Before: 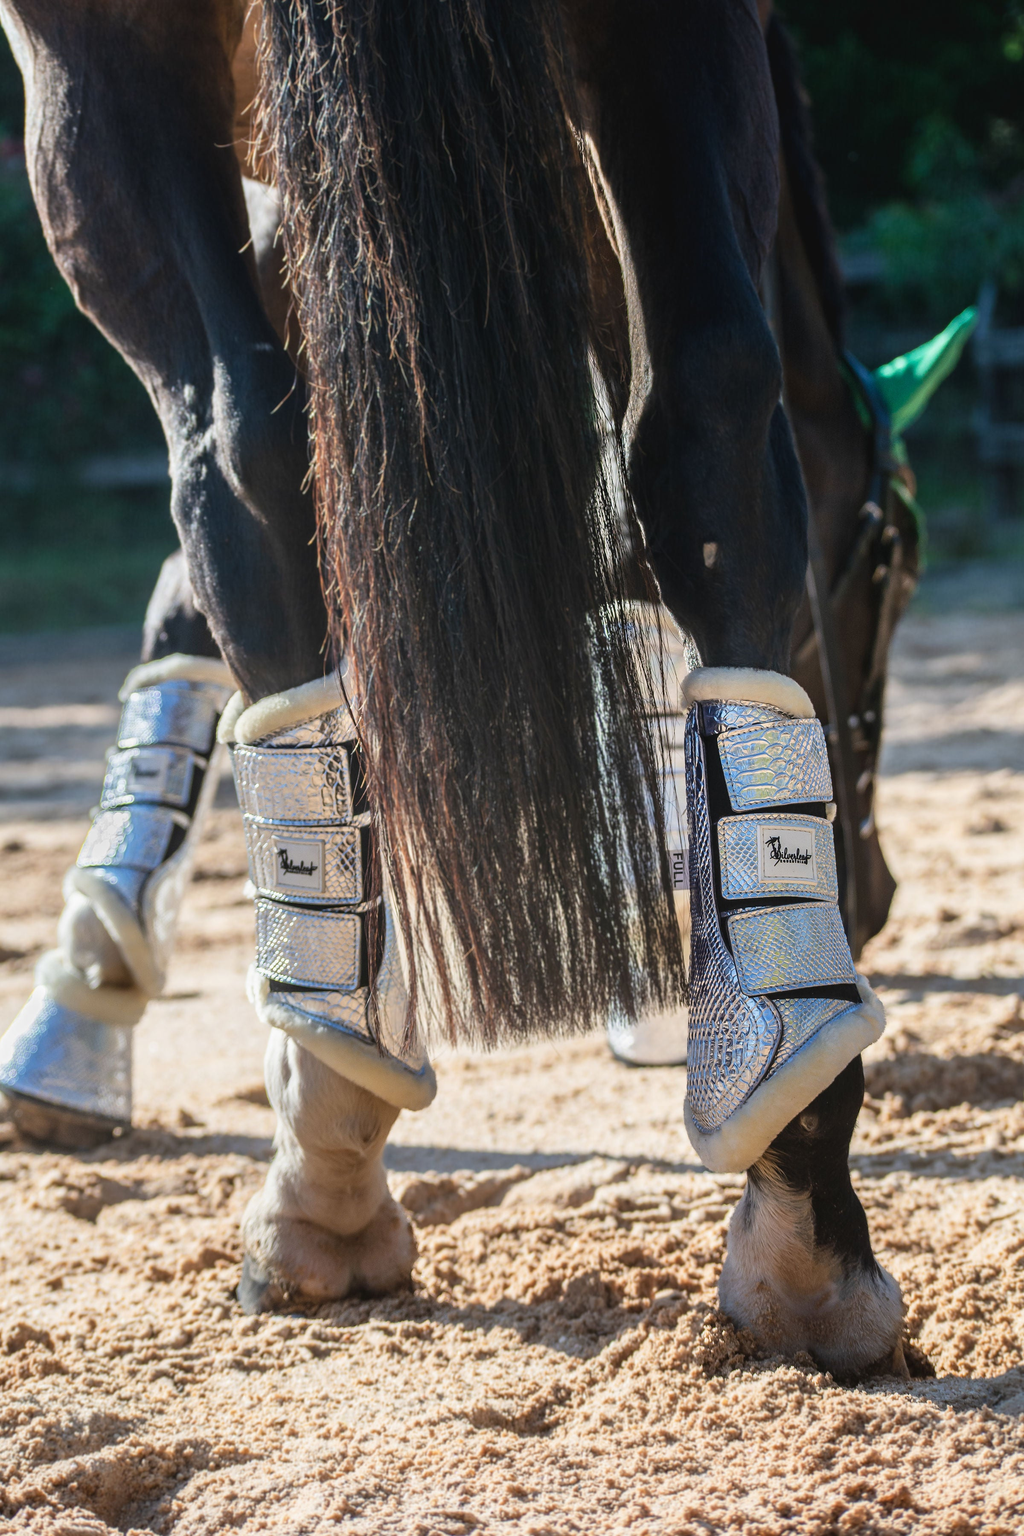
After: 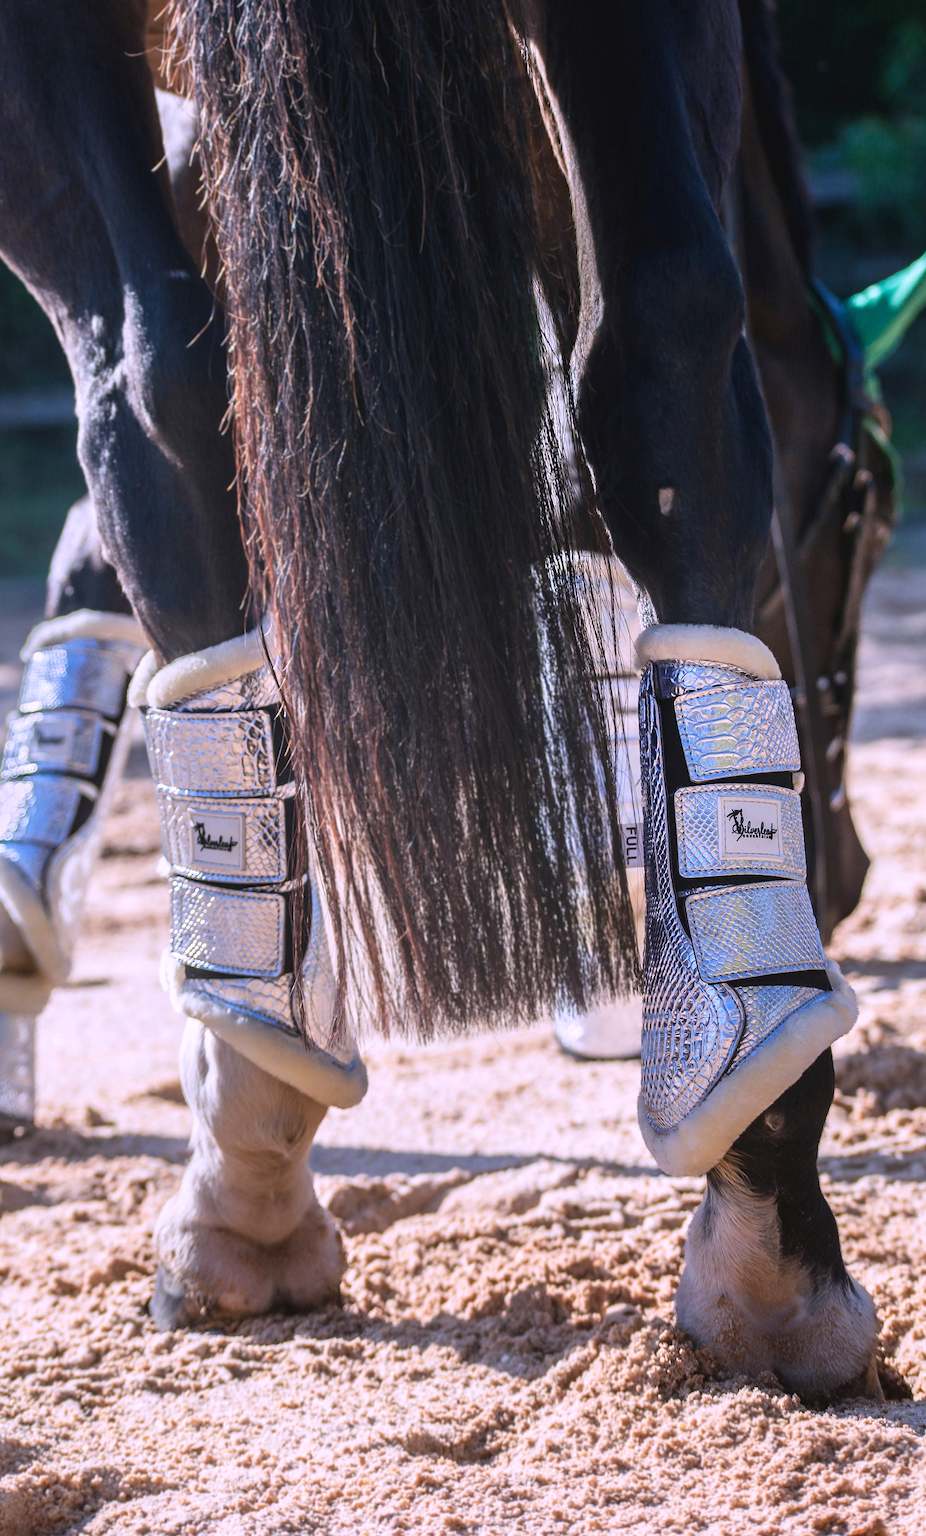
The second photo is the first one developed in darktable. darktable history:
white balance: red 1.042, blue 1.17
crop: left 9.807%, top 6.259%, right 7.334%, bottom 2.177%
